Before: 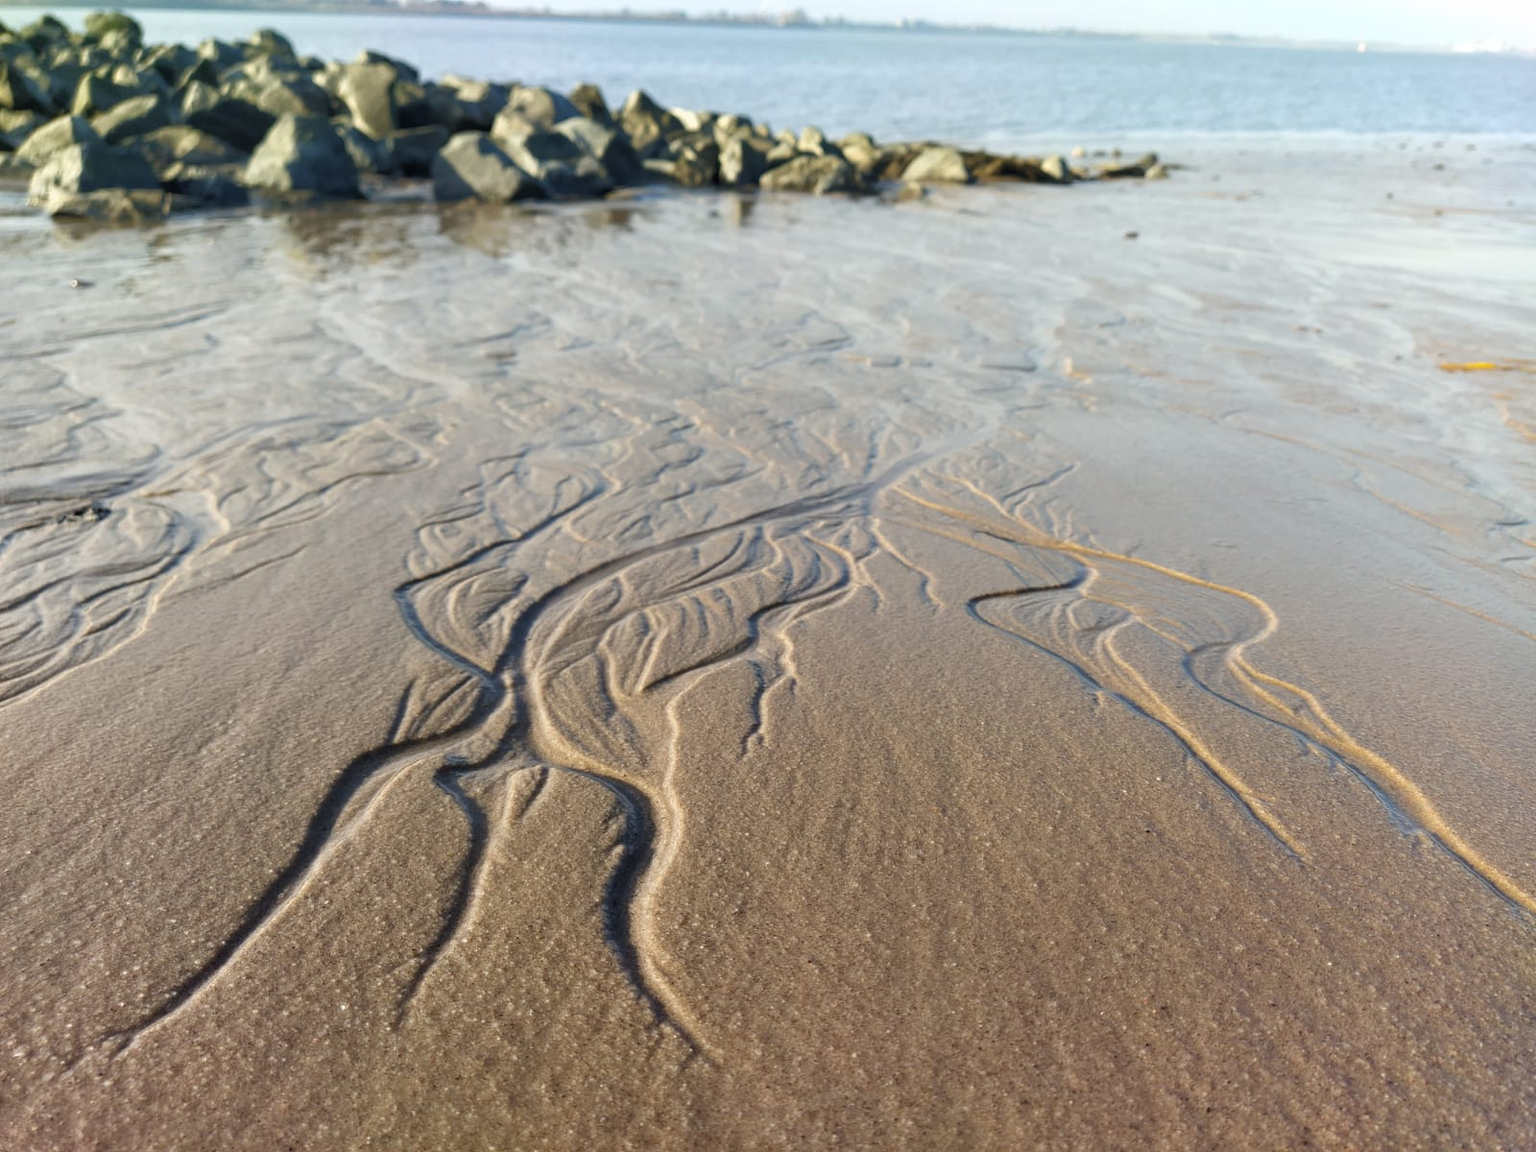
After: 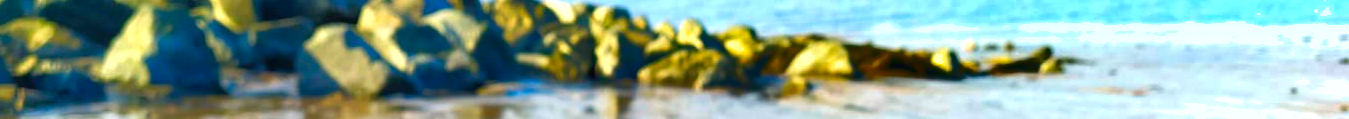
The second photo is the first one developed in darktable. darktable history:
crop and rotate: left 9.644%, top 9.491%, right 6.021%, bottom 80.509%
color correction: highlights a* 1.59, highlights b* -1.7, saturation 2.48
exposure: exposure 0.493 EV, compensate highlight preservation false
shadows and highlights: soften with gaussian
